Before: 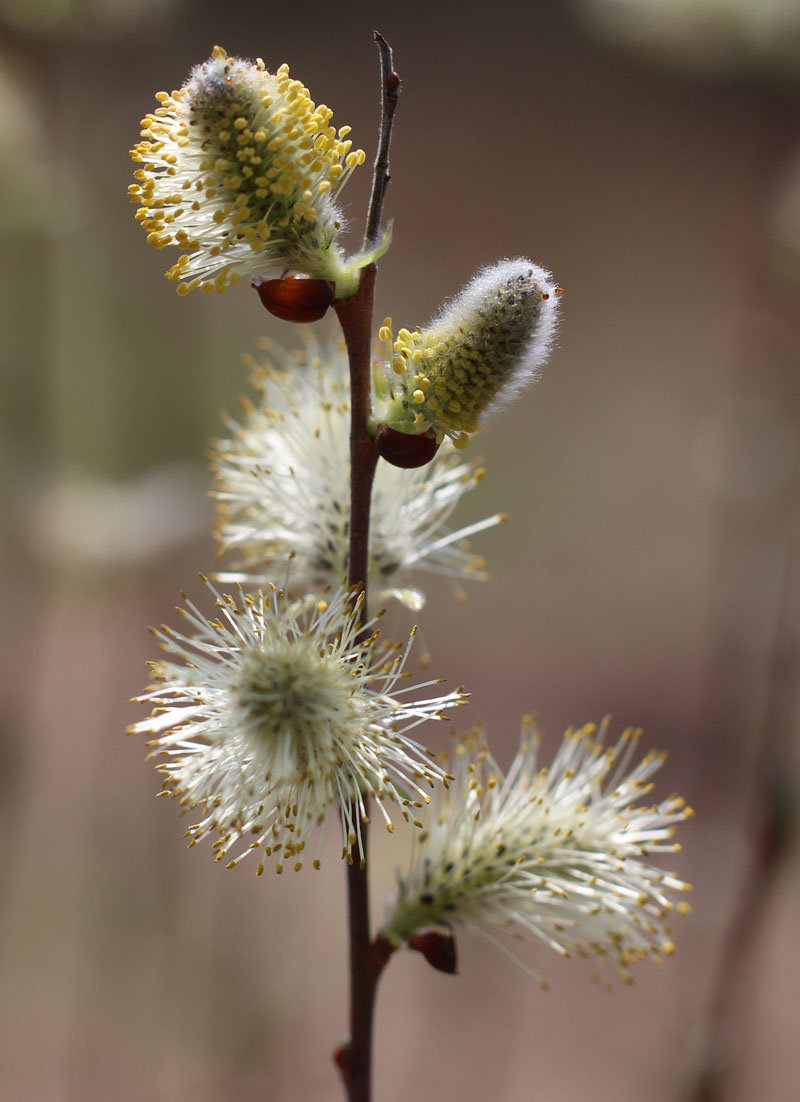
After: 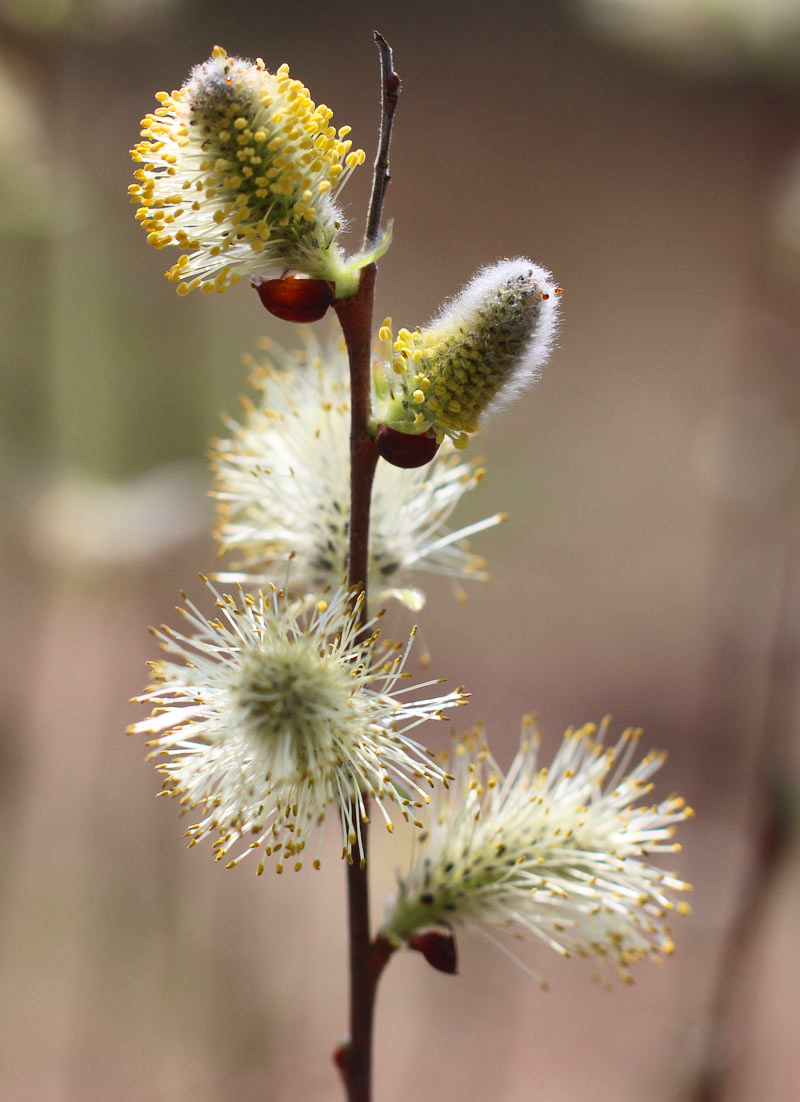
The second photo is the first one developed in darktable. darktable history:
contrast brightness saturation: contrast 0.197, brightness 0.169, saturation 0.229
